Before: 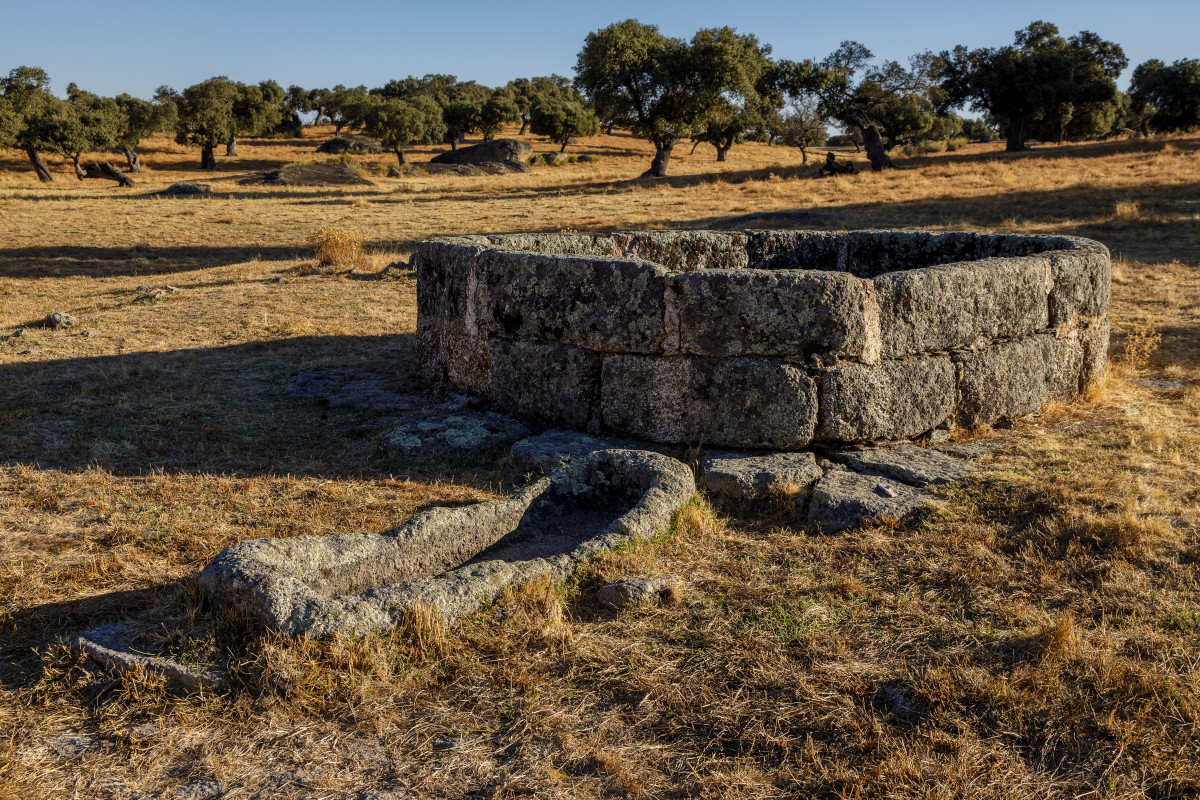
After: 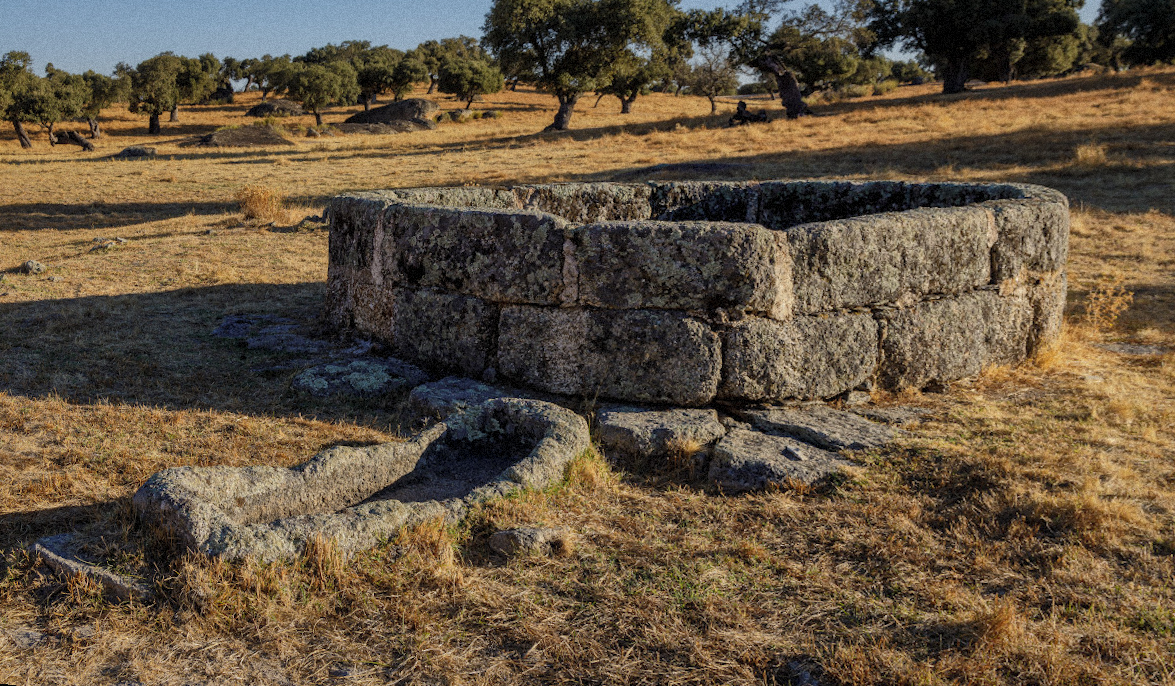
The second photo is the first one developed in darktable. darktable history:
contrast brightness saturation: saturation -0.05
shadows and highlights: shadows 40, highlights -60
rotate and perspective: rotation 1.69°, lens shift (vertical) -0.023, lens shift (horizontal) -0.291, crop left 0.025, crop right 0.988, crop top 0.092, crop bottom 0.842
grain: mid-tones bias 0%
